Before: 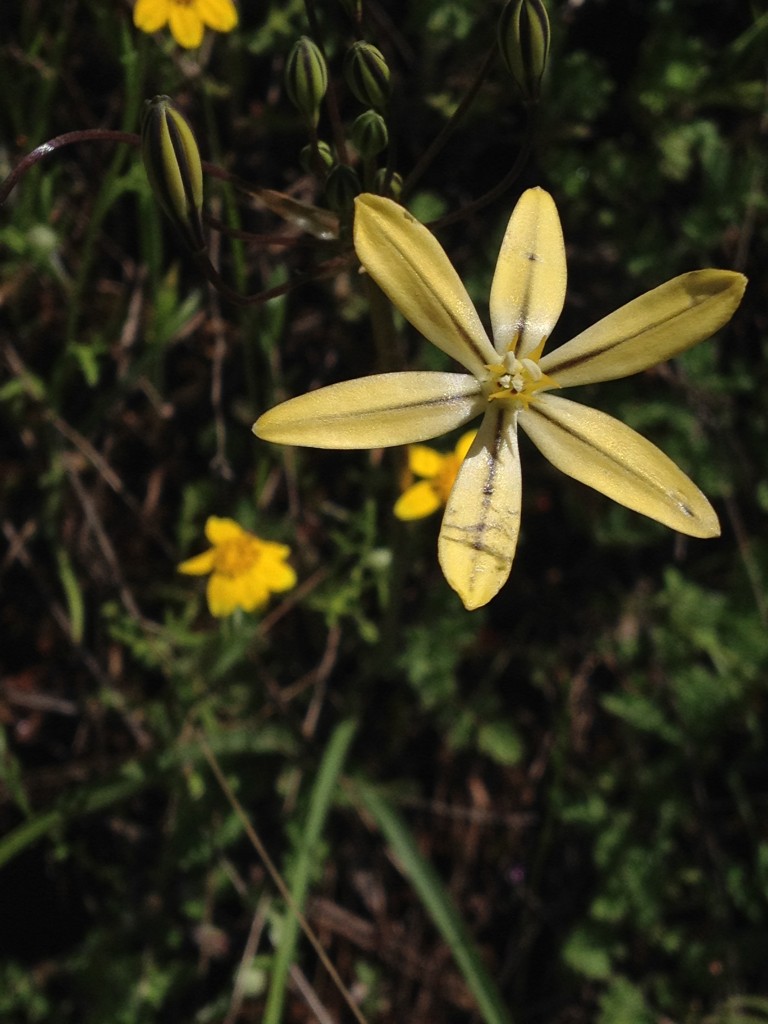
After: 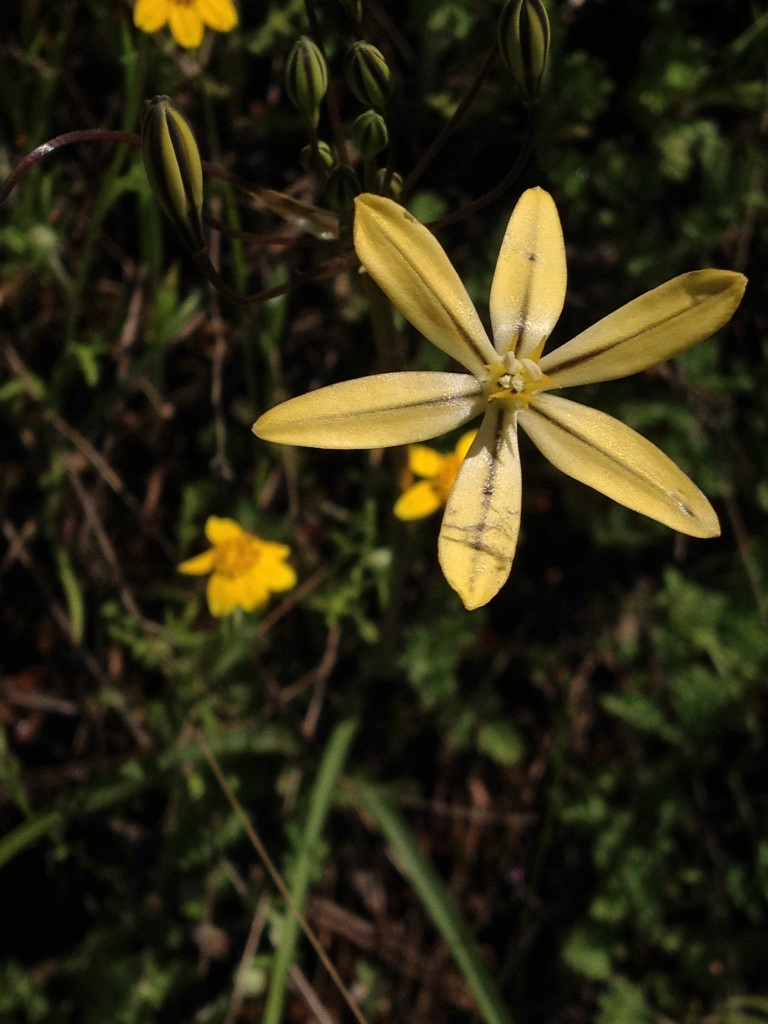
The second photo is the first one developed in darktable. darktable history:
exposure: black level correction 0.002, exposure -0.1 EV, compensate highlight preservation false
white balance: red 1.045, blue 0.932
